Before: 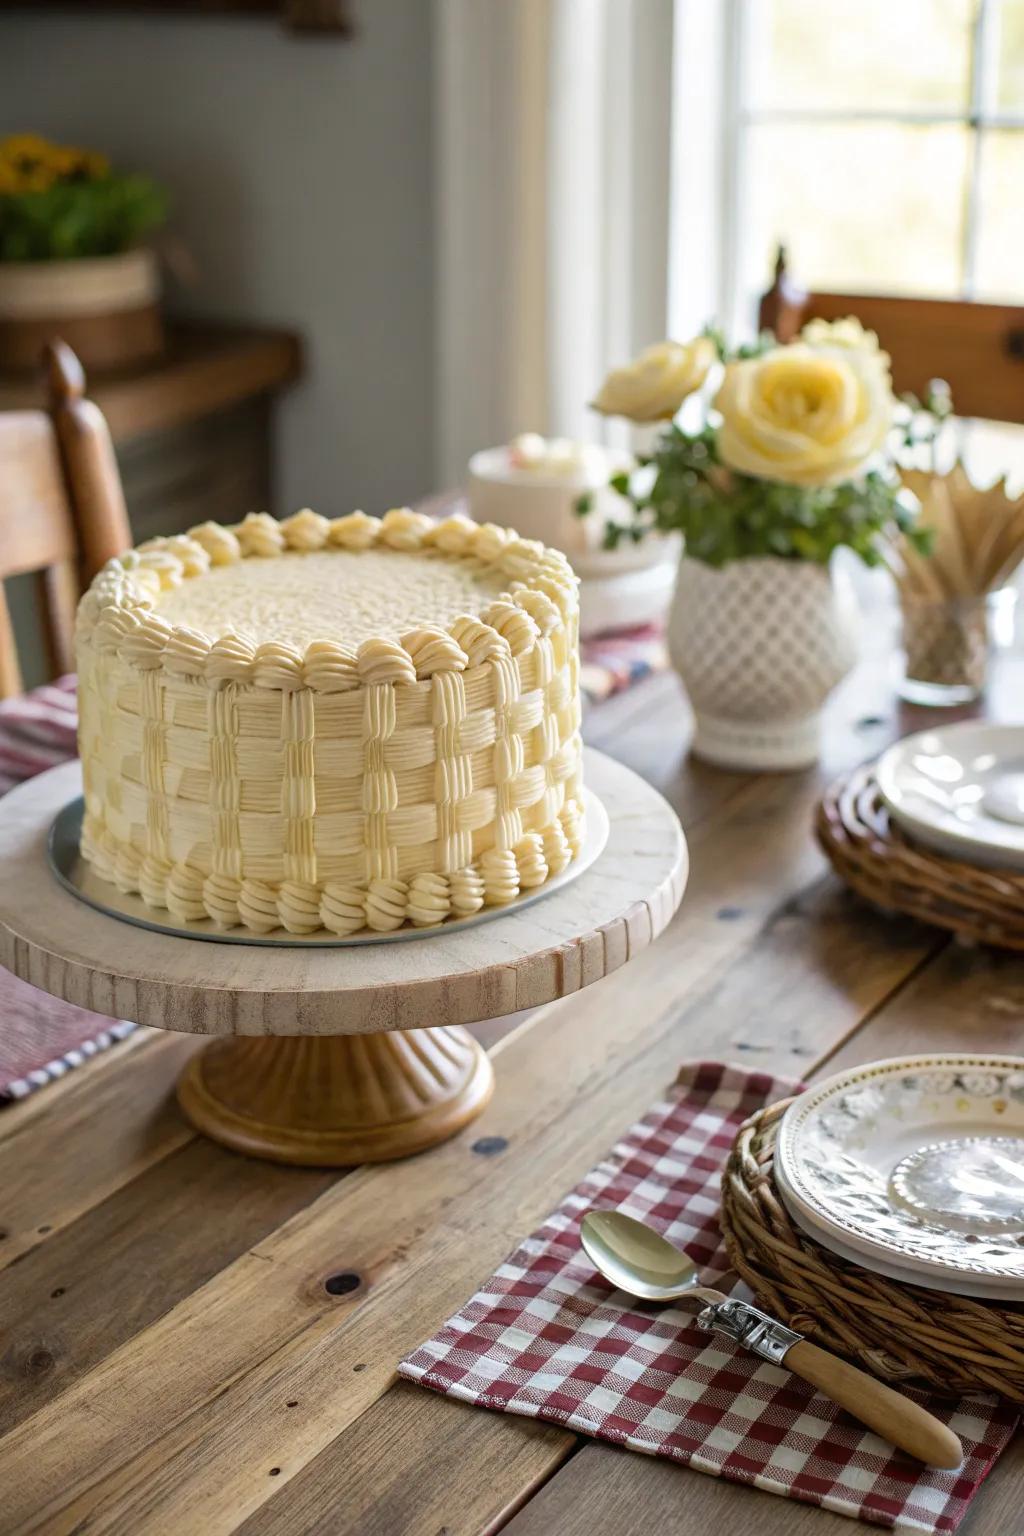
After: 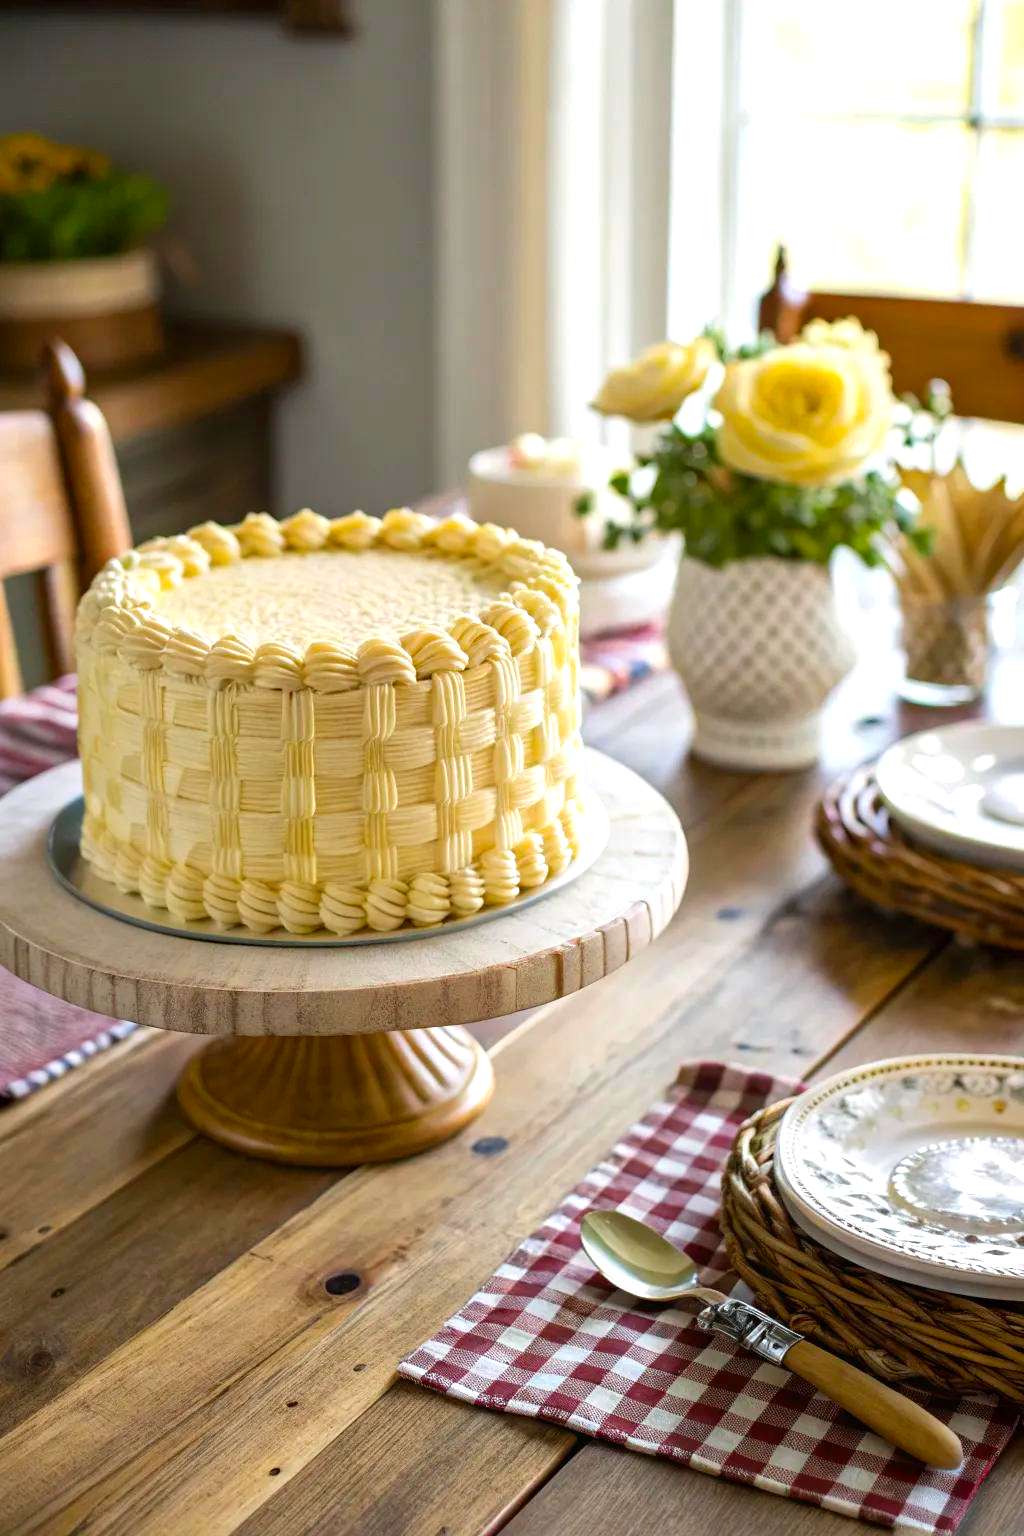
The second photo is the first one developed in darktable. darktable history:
color balance rgb: perceptual saturation grading › global saturation 19.98%, perceptual brilliance grading › highlights 10.283%, perceptual brilliance grading › mid-tones 4.762%, global vibrance 25.495%
